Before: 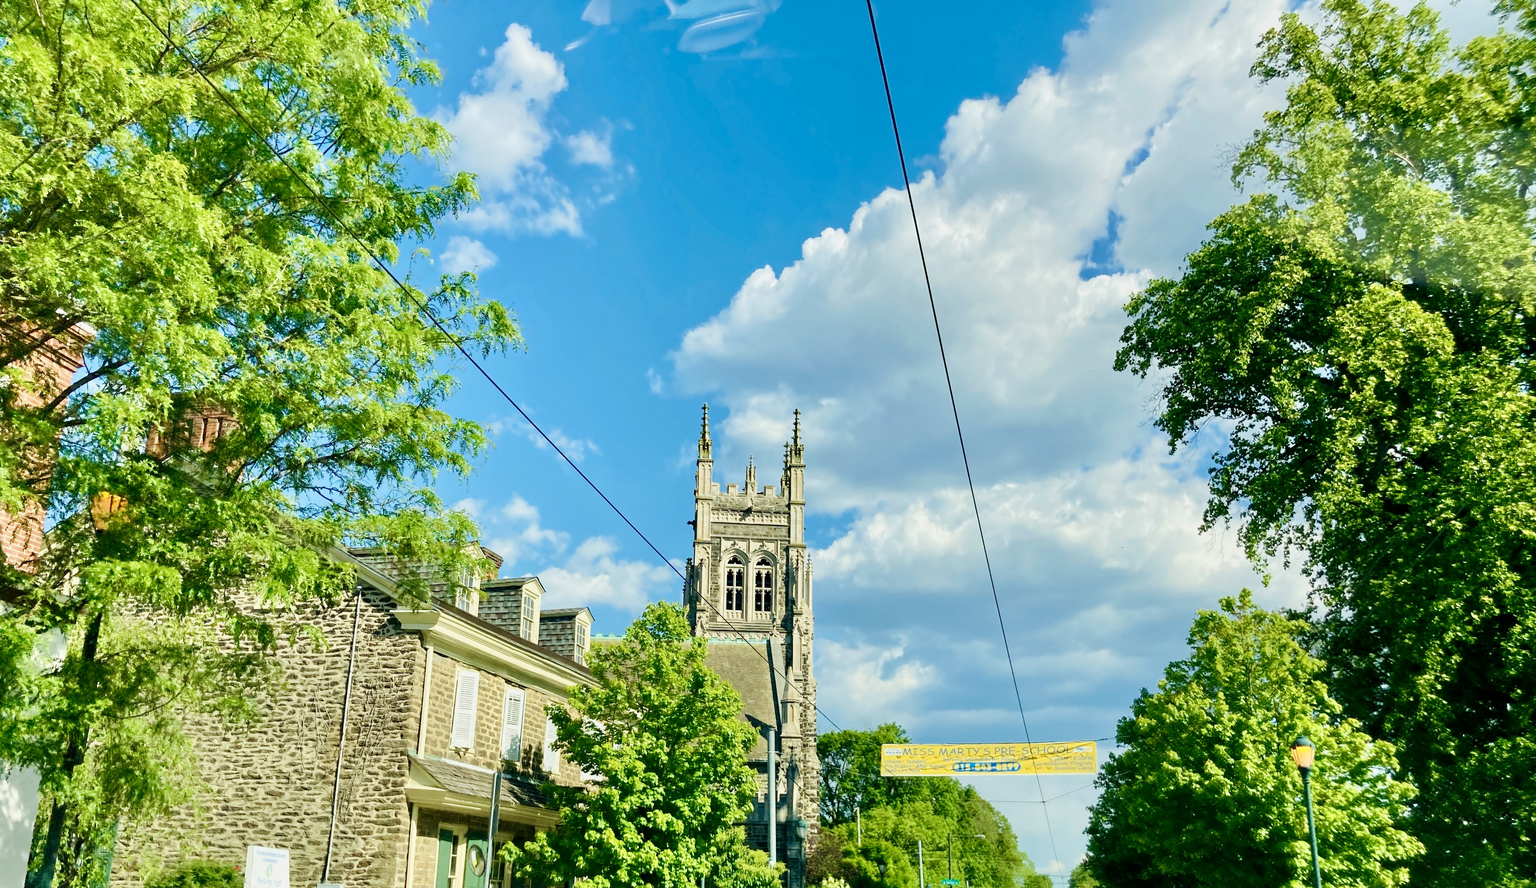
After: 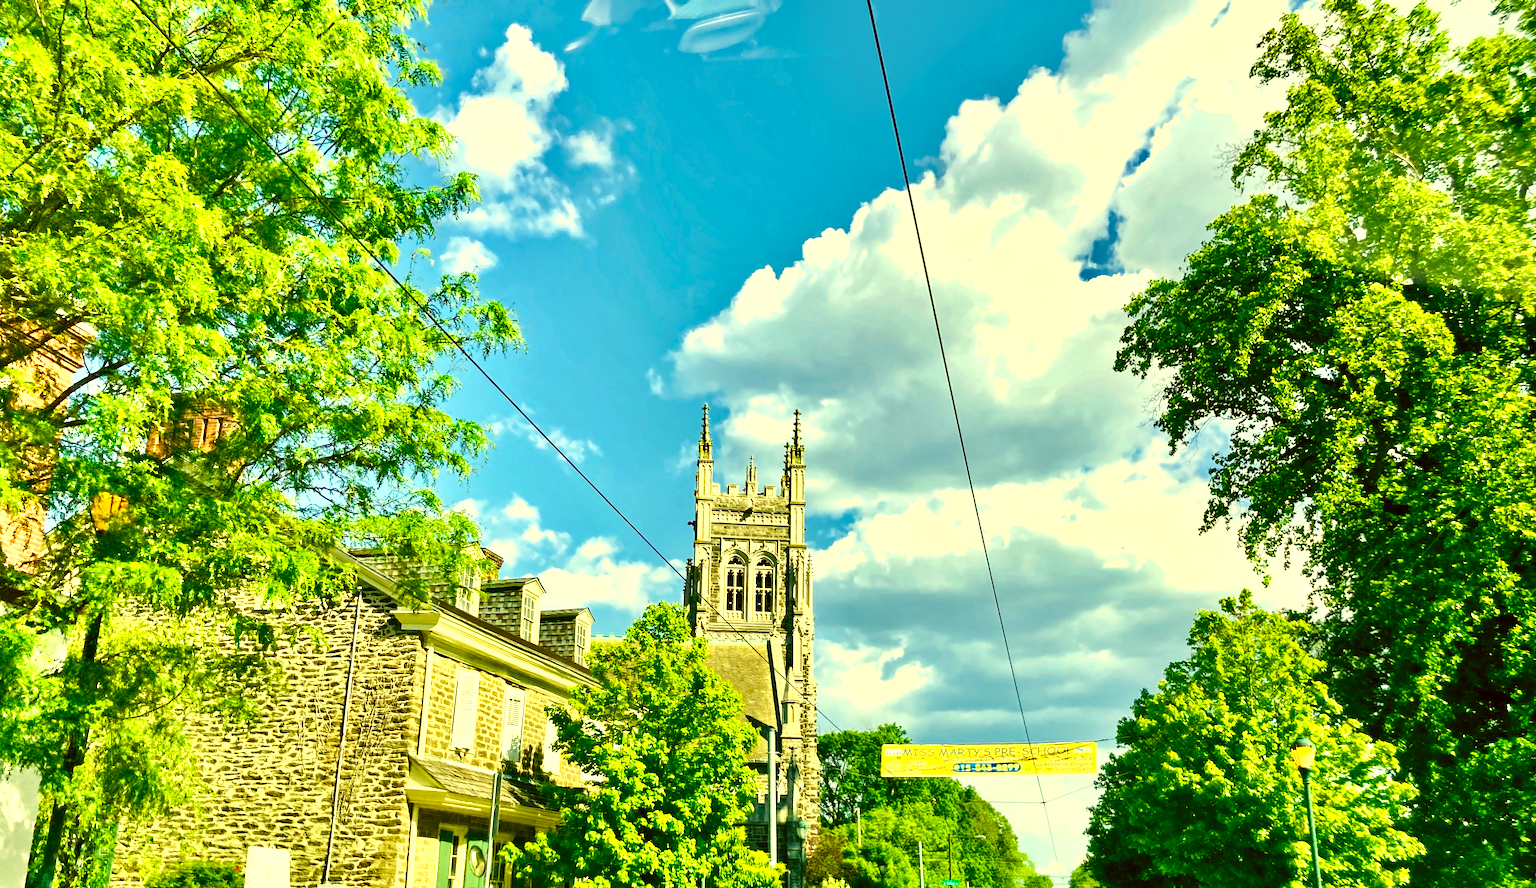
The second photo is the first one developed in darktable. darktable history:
exposure: black level correction 0, exposure 0.703 EV, compensate highlight preservation false
color correction: highlights a* 0.084, highlights b* 29.14, shadows a* -0.256, shadows b* 21.57
shadows and highlights: soften with gaussian
